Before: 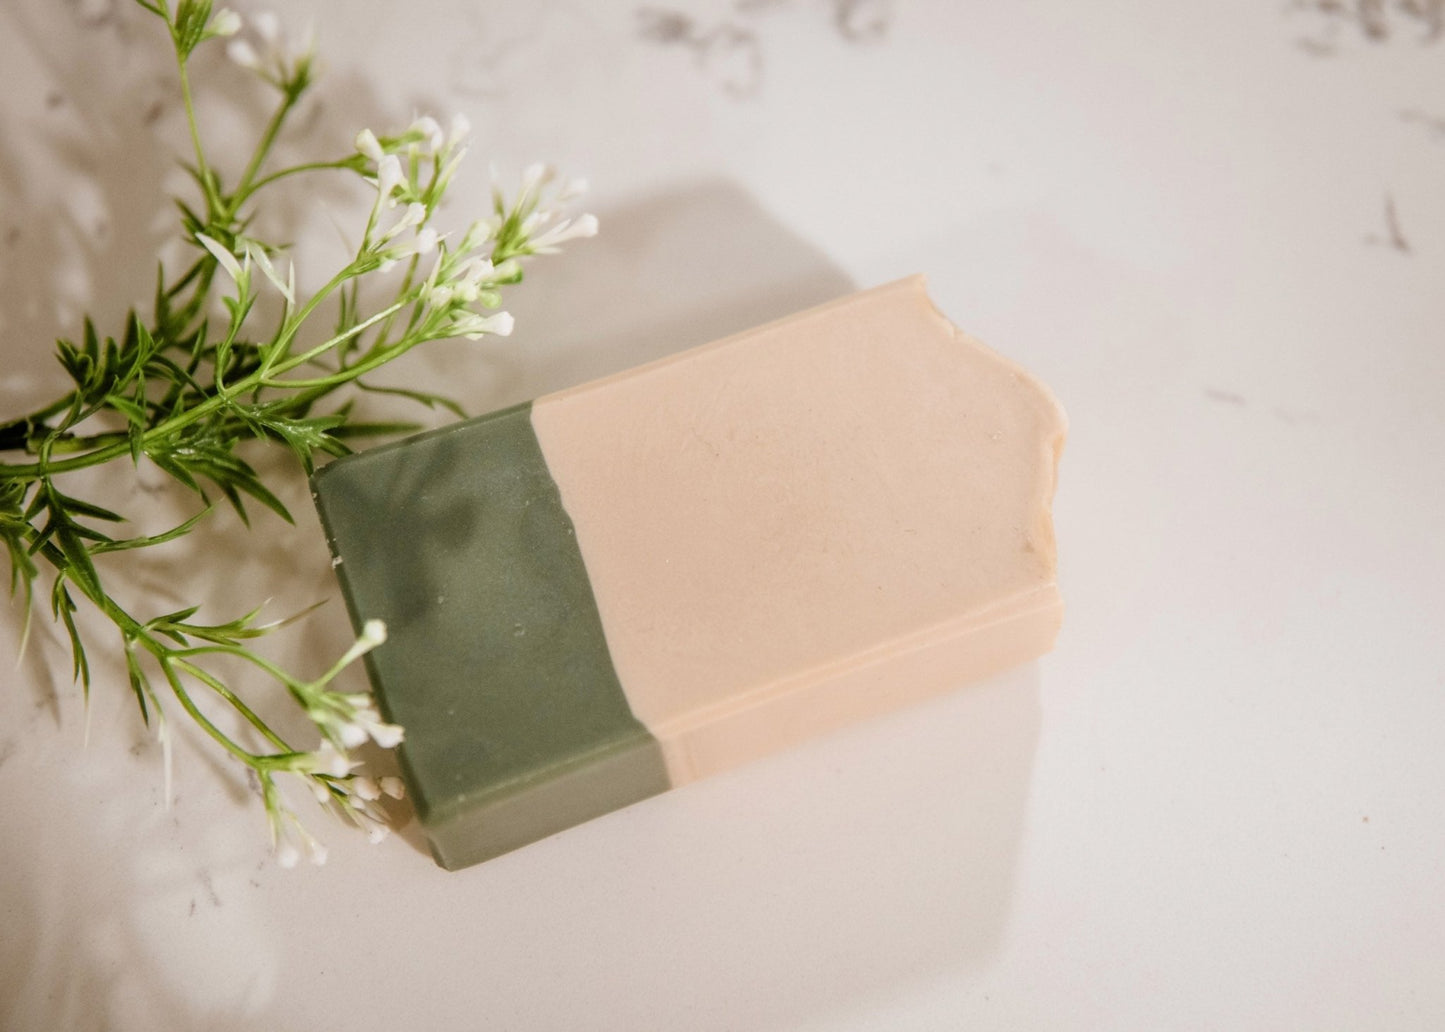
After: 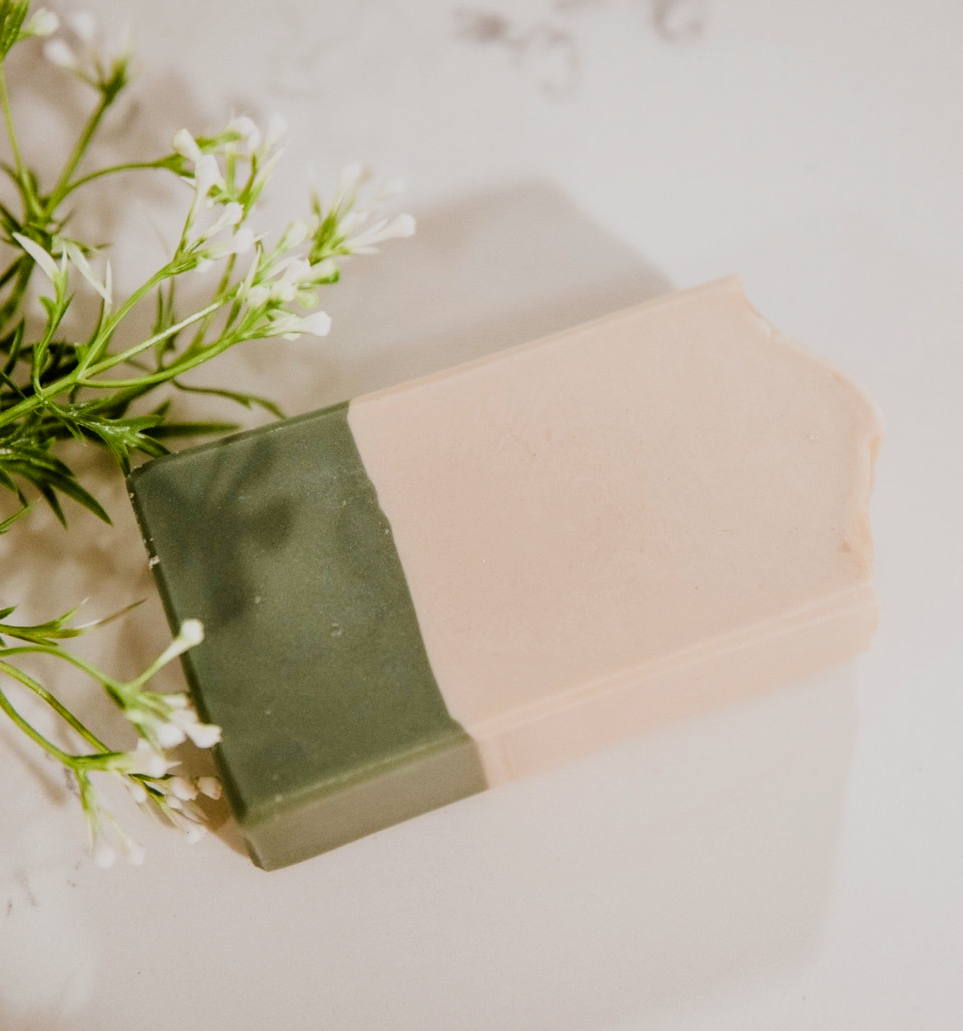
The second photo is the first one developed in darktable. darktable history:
crop and rotate: left 12.673%, right 20.66%
sigmoid: on, module defaults
